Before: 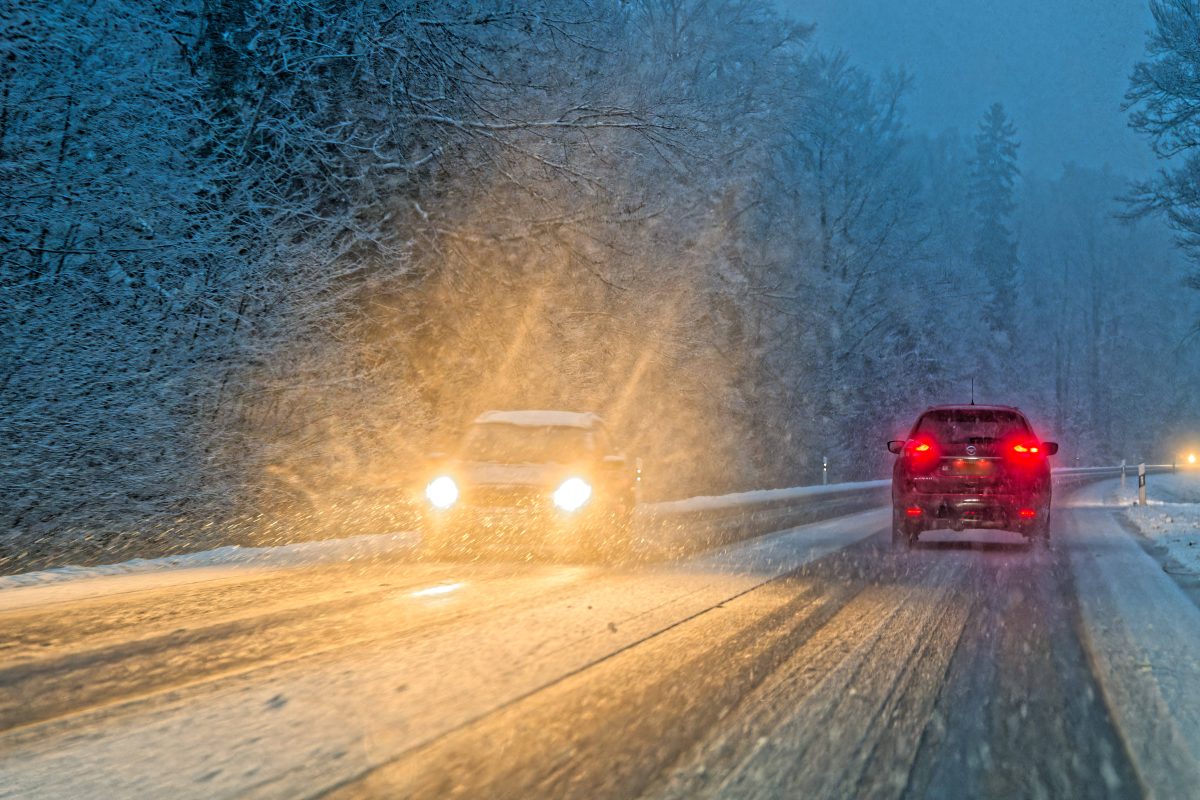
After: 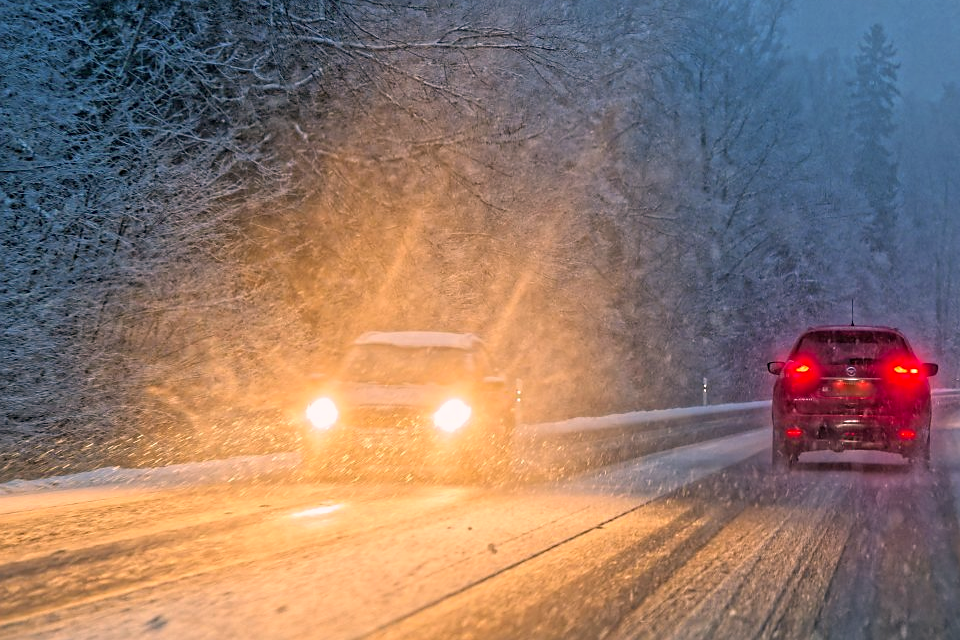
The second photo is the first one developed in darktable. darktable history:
crop and rotate: left 10.058%, top 9.959%, right 9.871%, bottom 9.981%
color correction: highlights a* 12.5, highlights b* 5.37
sharpen: radius 1.436, amount 0.414, threshold 1.547
